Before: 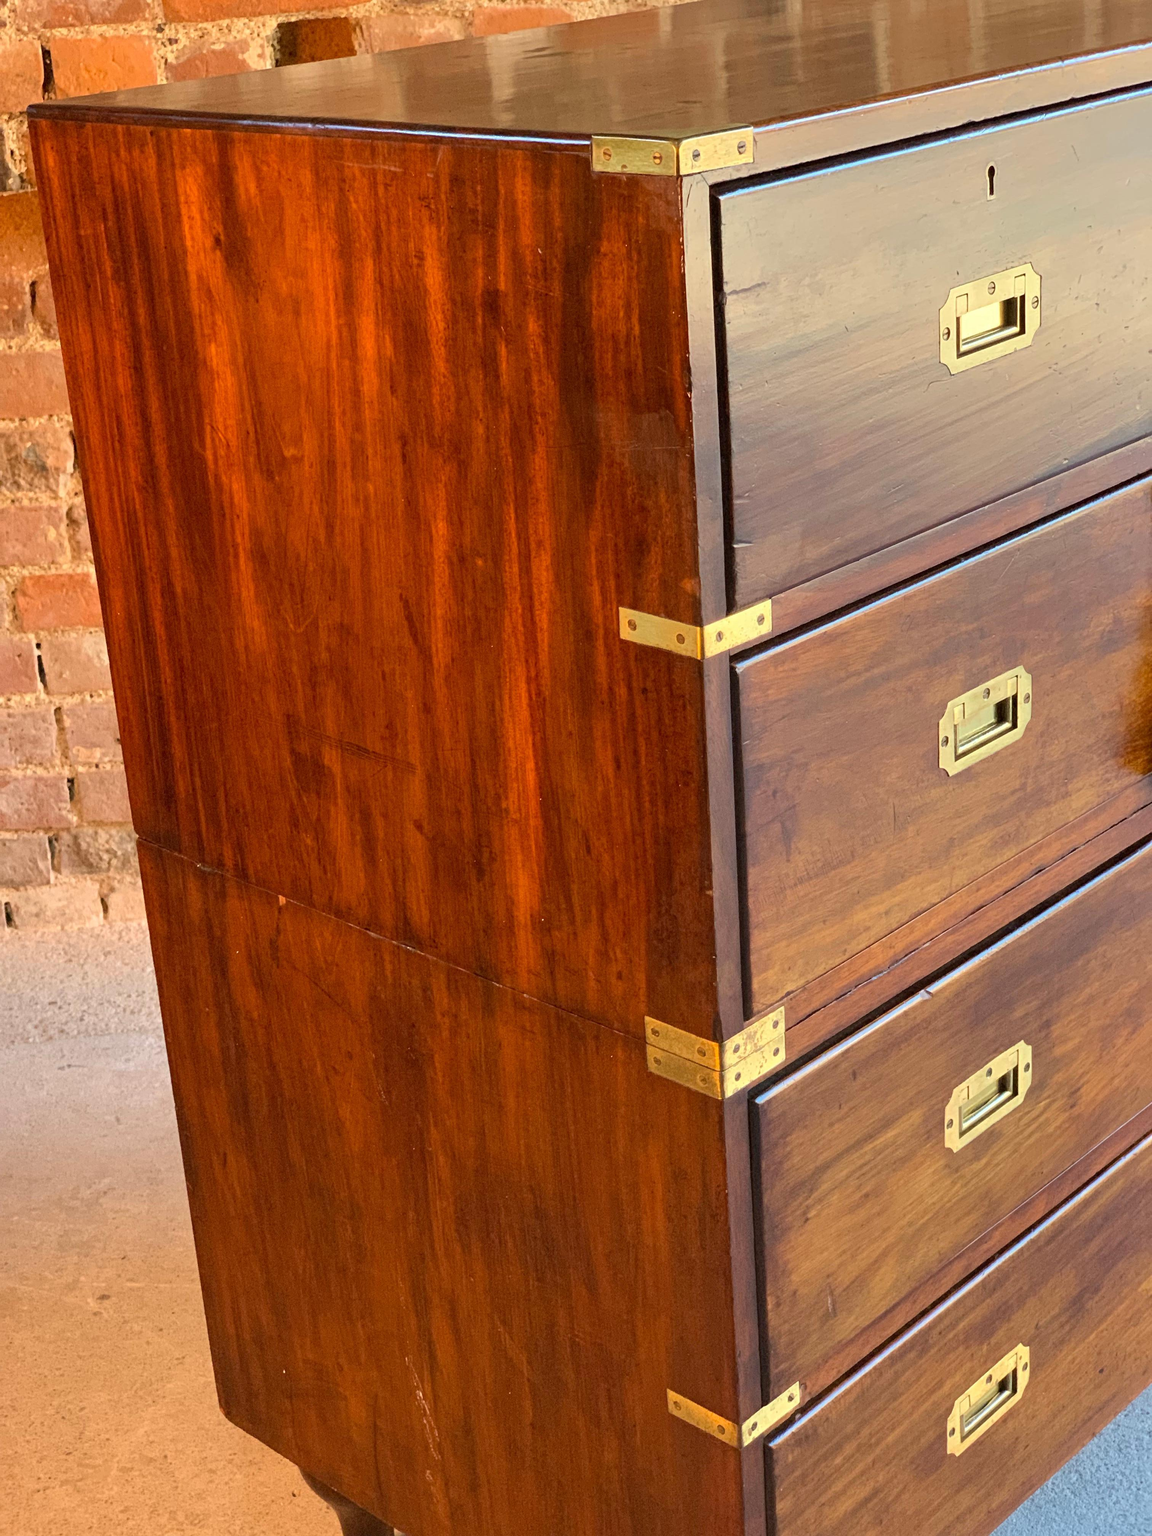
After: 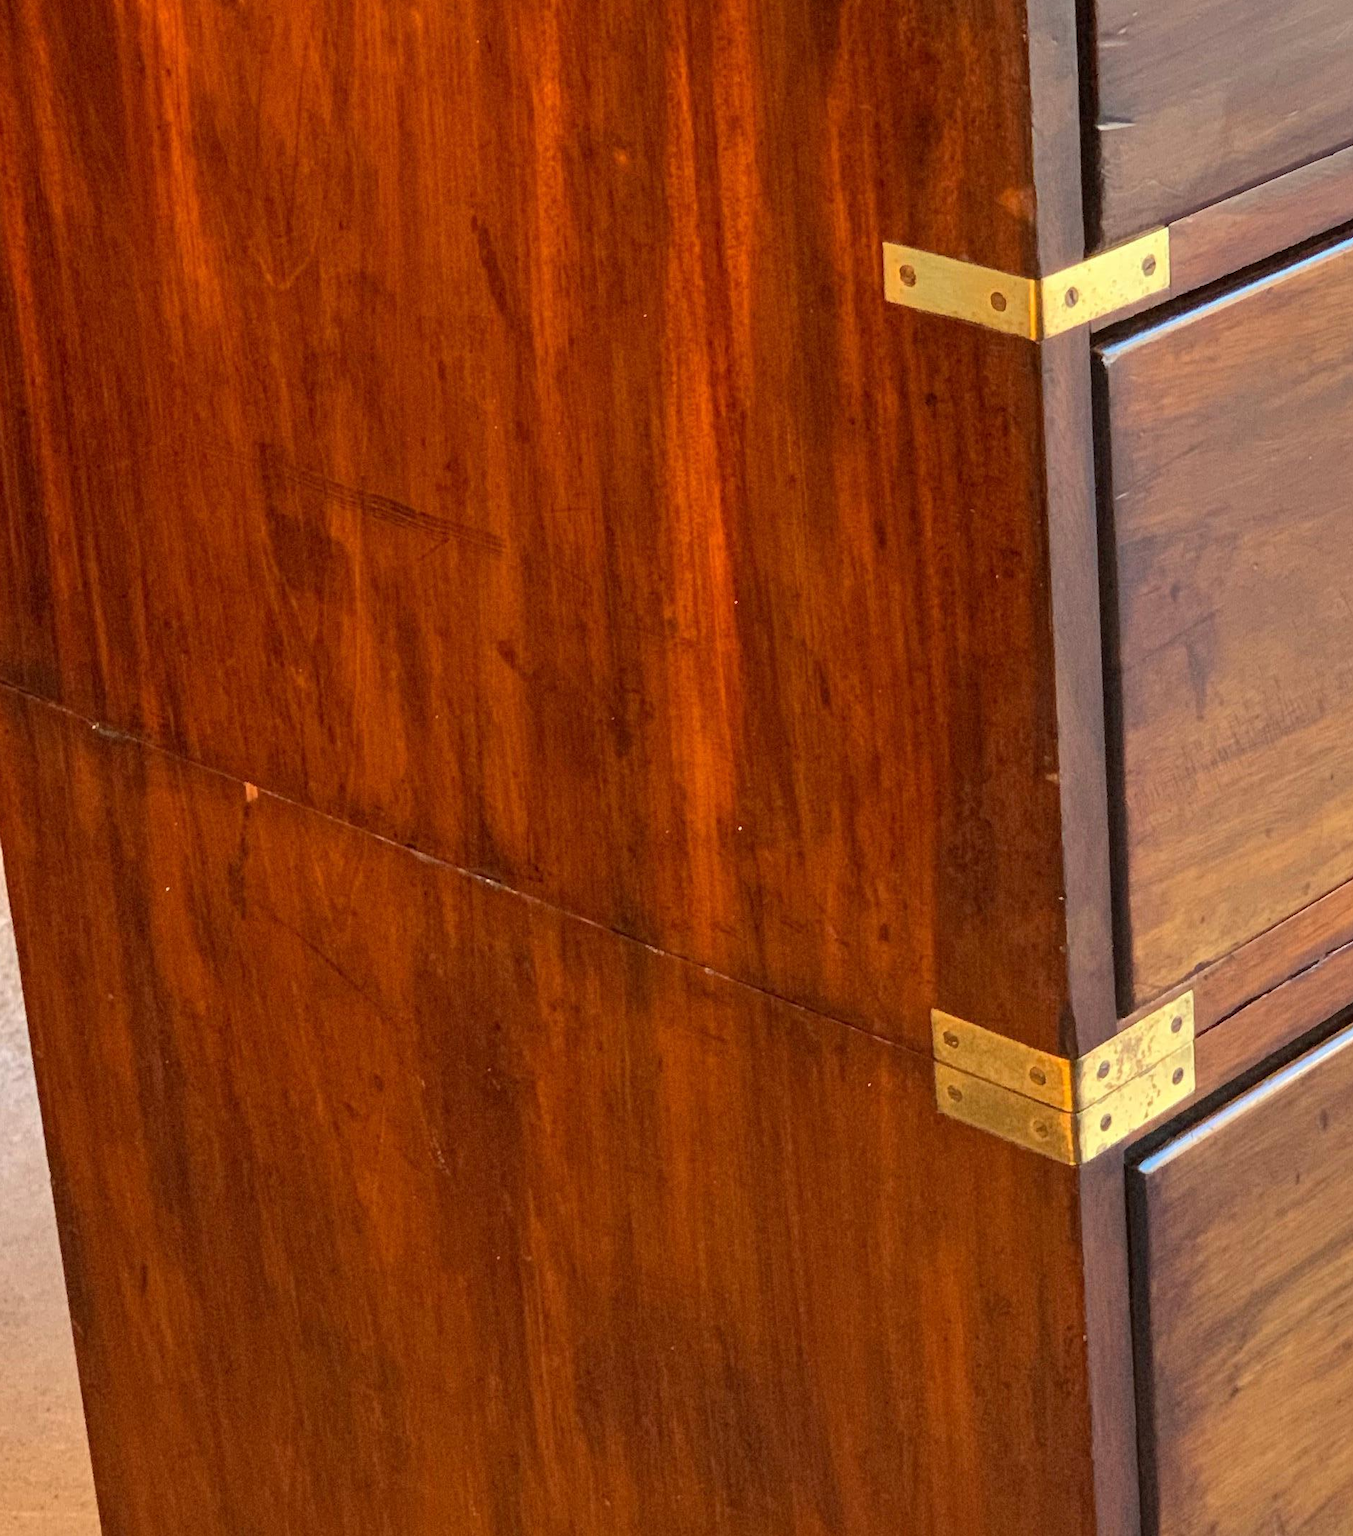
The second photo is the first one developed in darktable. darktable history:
crop: left 12.887%, top 31.127%, right 24.448%, bottom 15.532%
